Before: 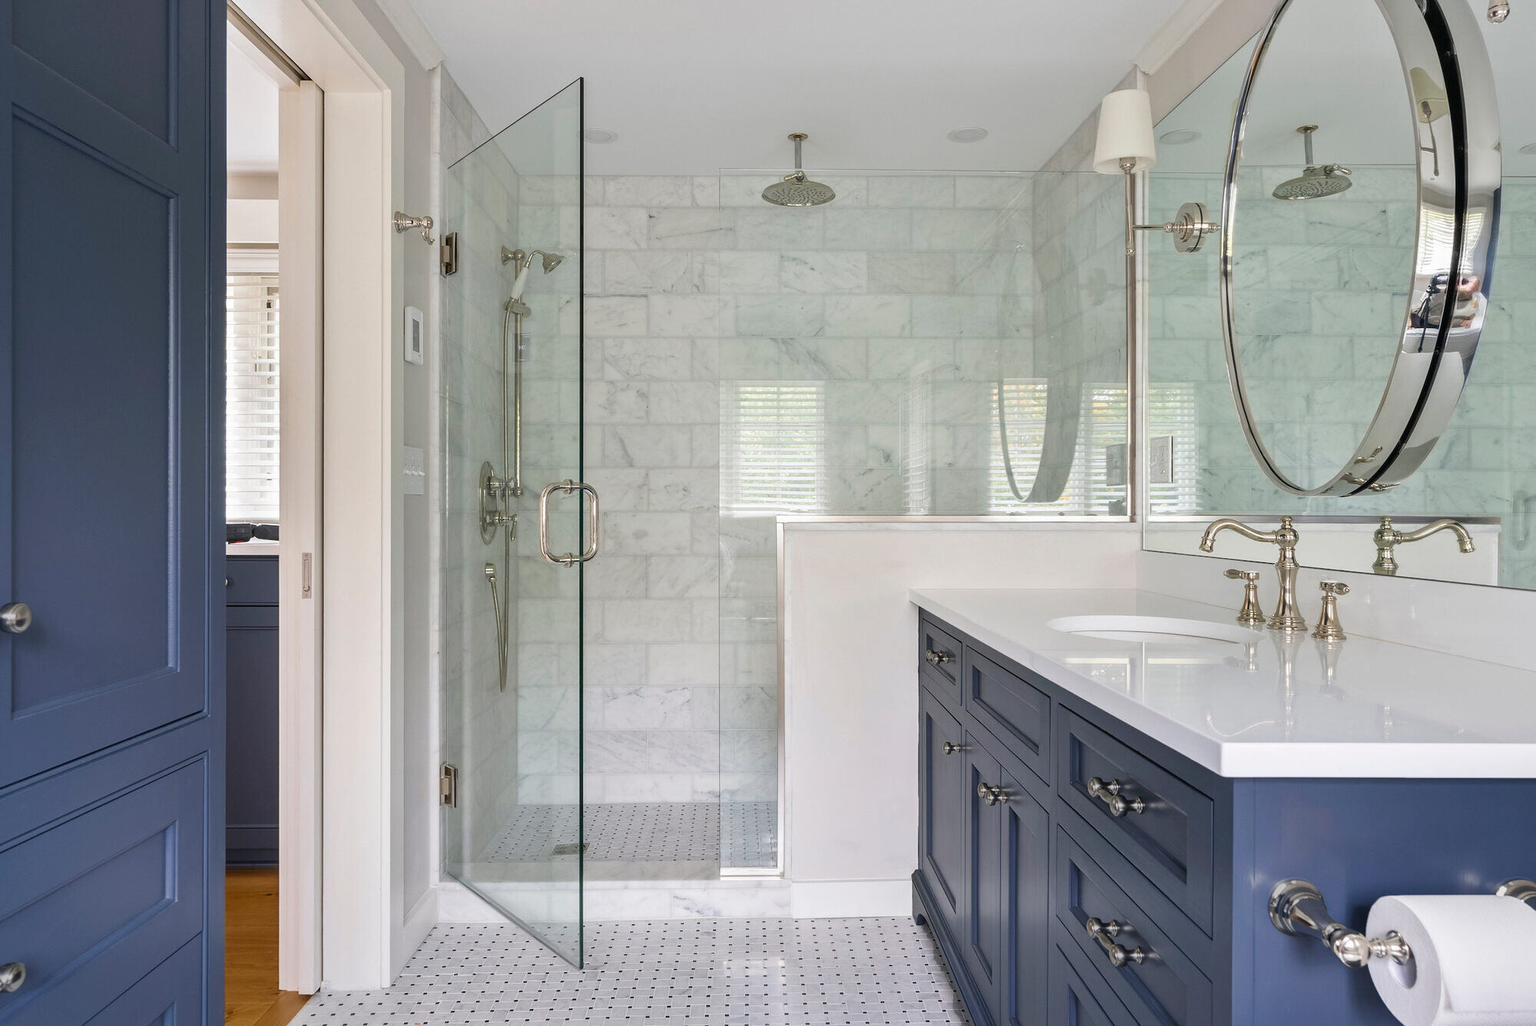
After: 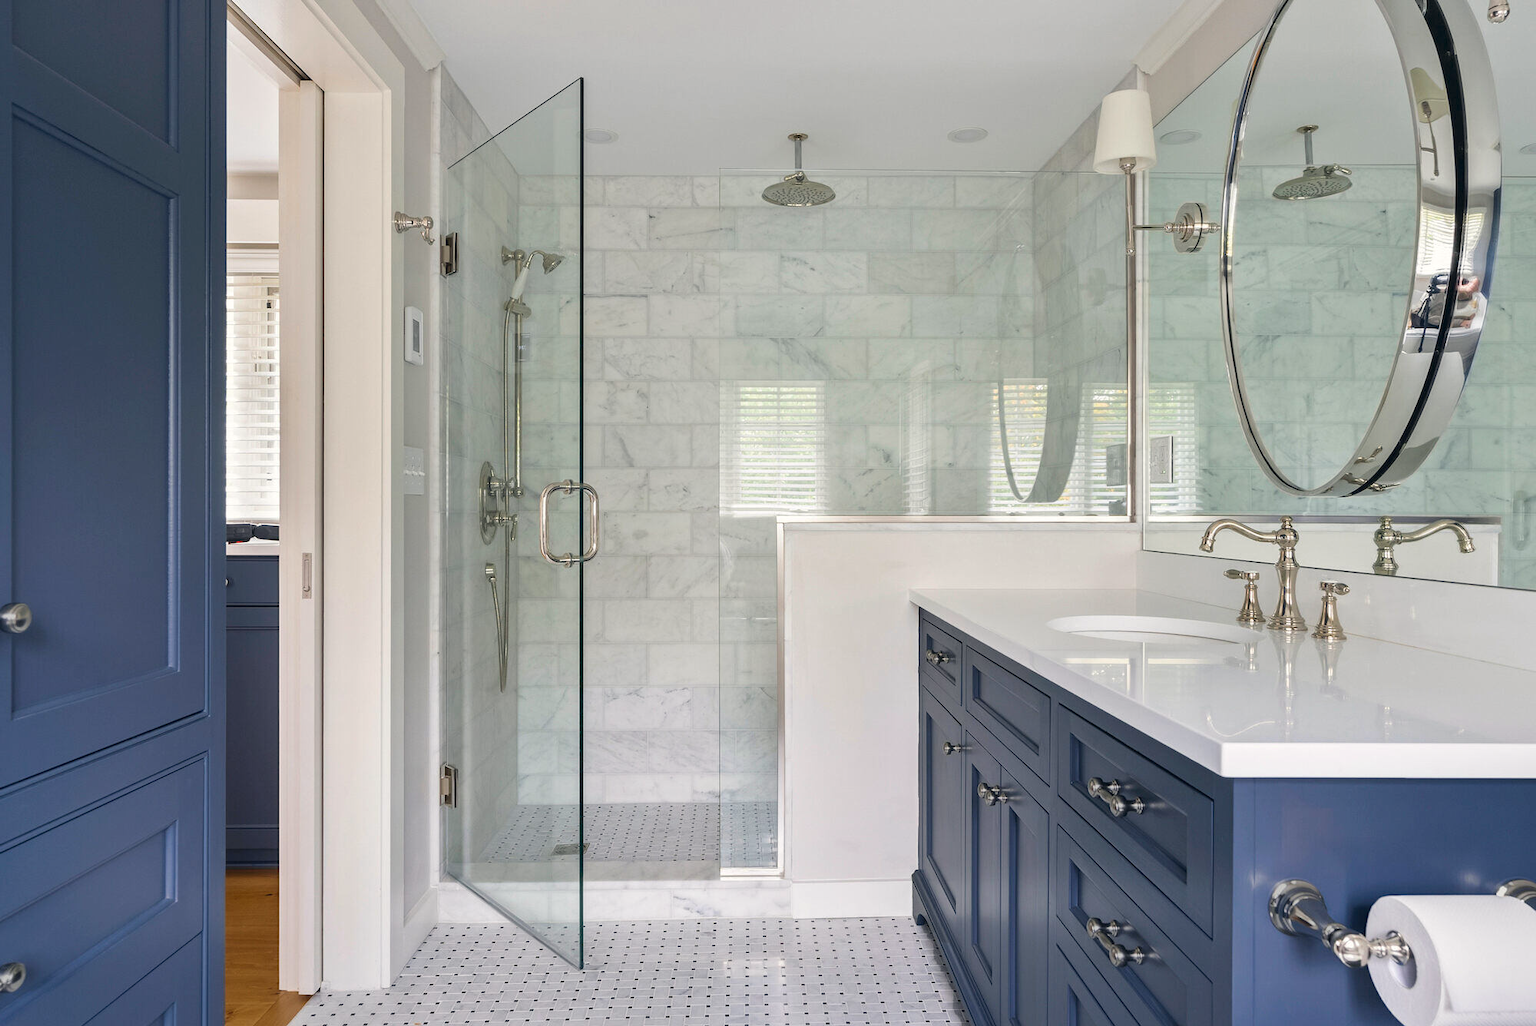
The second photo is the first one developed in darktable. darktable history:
color correction: highlights a* 0.26, highlights b* 2.66, shadows a* -1.4, shadows b* -4.62
shadows and highlights: shadows 62.97, white point adjustment 0.557, highlights -33.98, compress 83.99%
